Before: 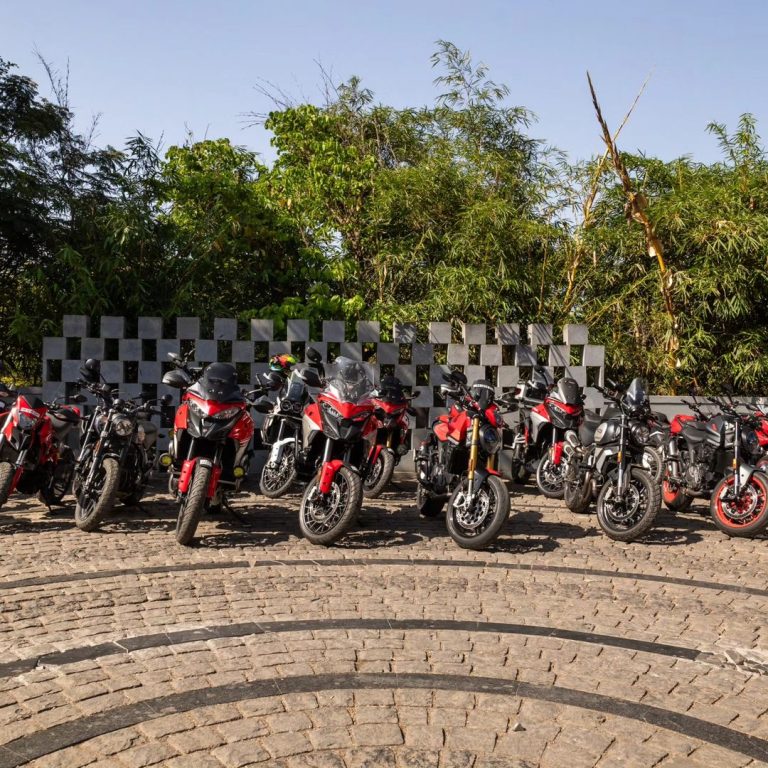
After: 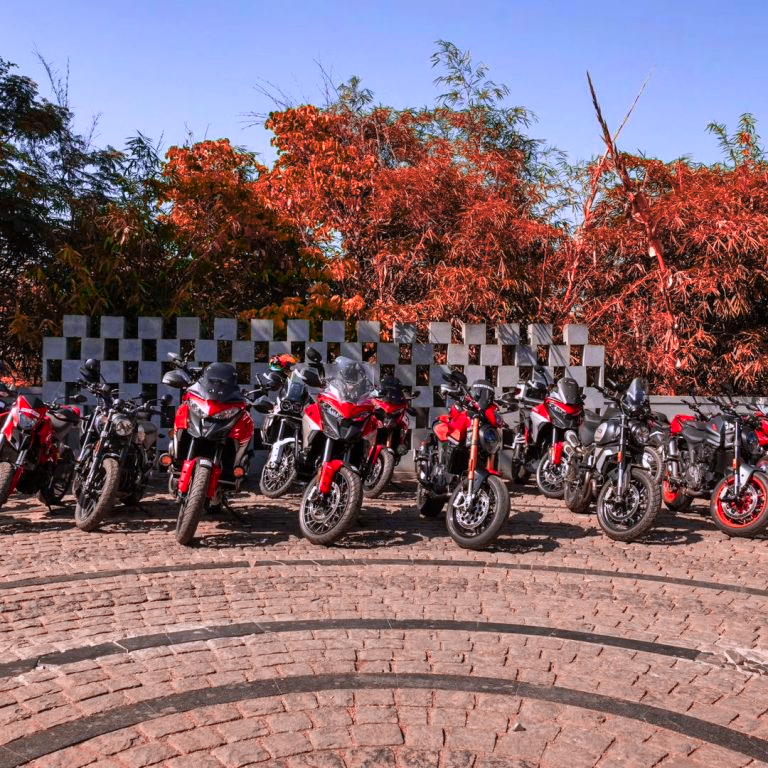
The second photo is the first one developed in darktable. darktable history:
color balance rgb: linear chroma grading › global chroma 15%, perceptual saturation grading › global saturation 30%
white balance: red 1.004, blue 1.096
color zones: curves: ch2 [(0, 0.5) (0.084, 0.497) (0.323, 0.335) (0.4, 0.497) (1, 0.5)], process mode strong
shadows and highlights: shadows 43.71, white point adjustment -1.46, soften with gaussian
